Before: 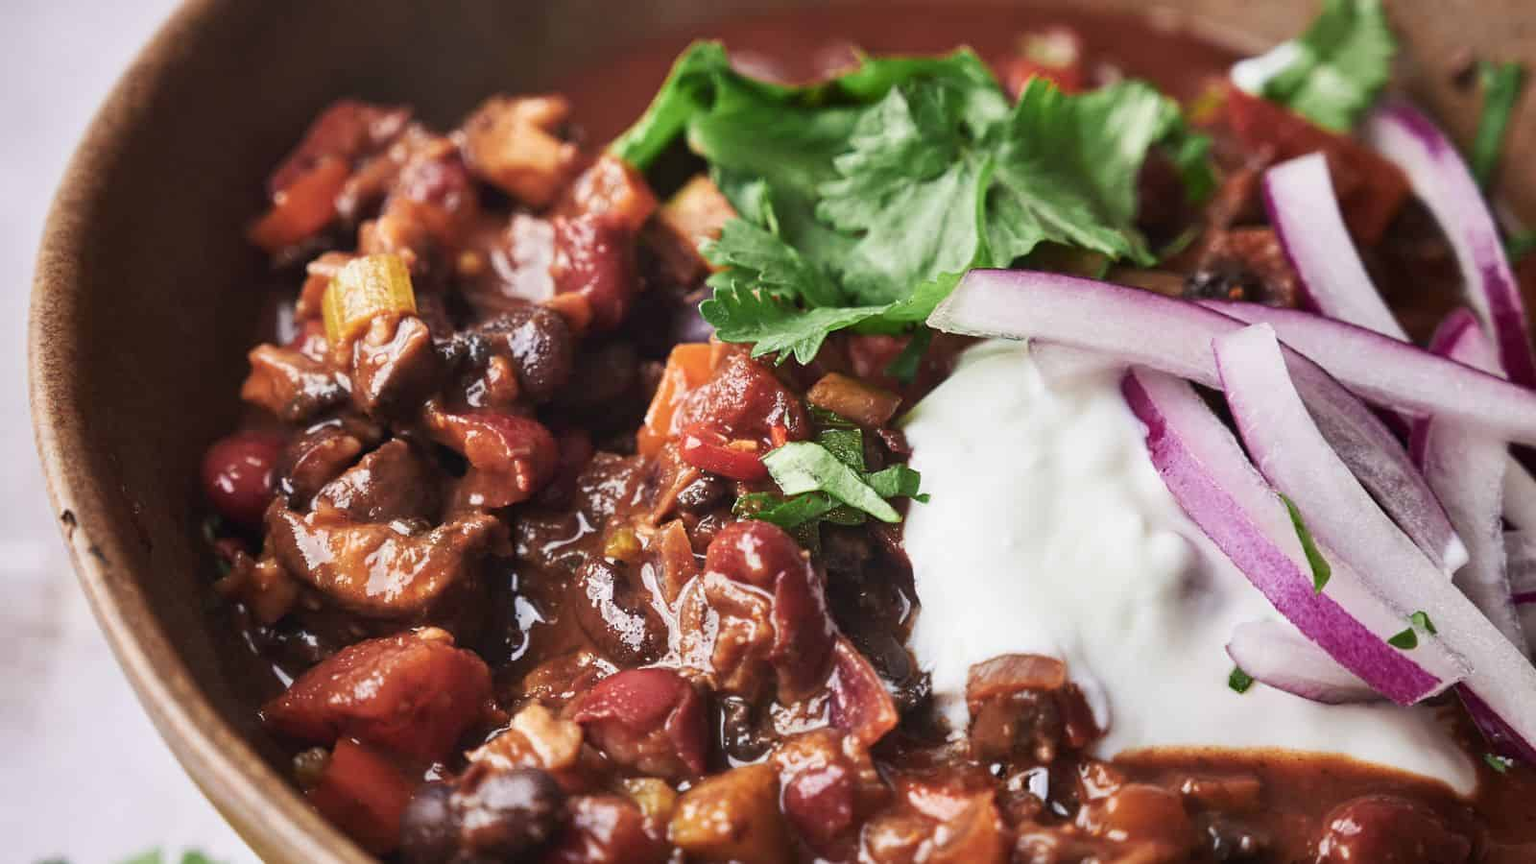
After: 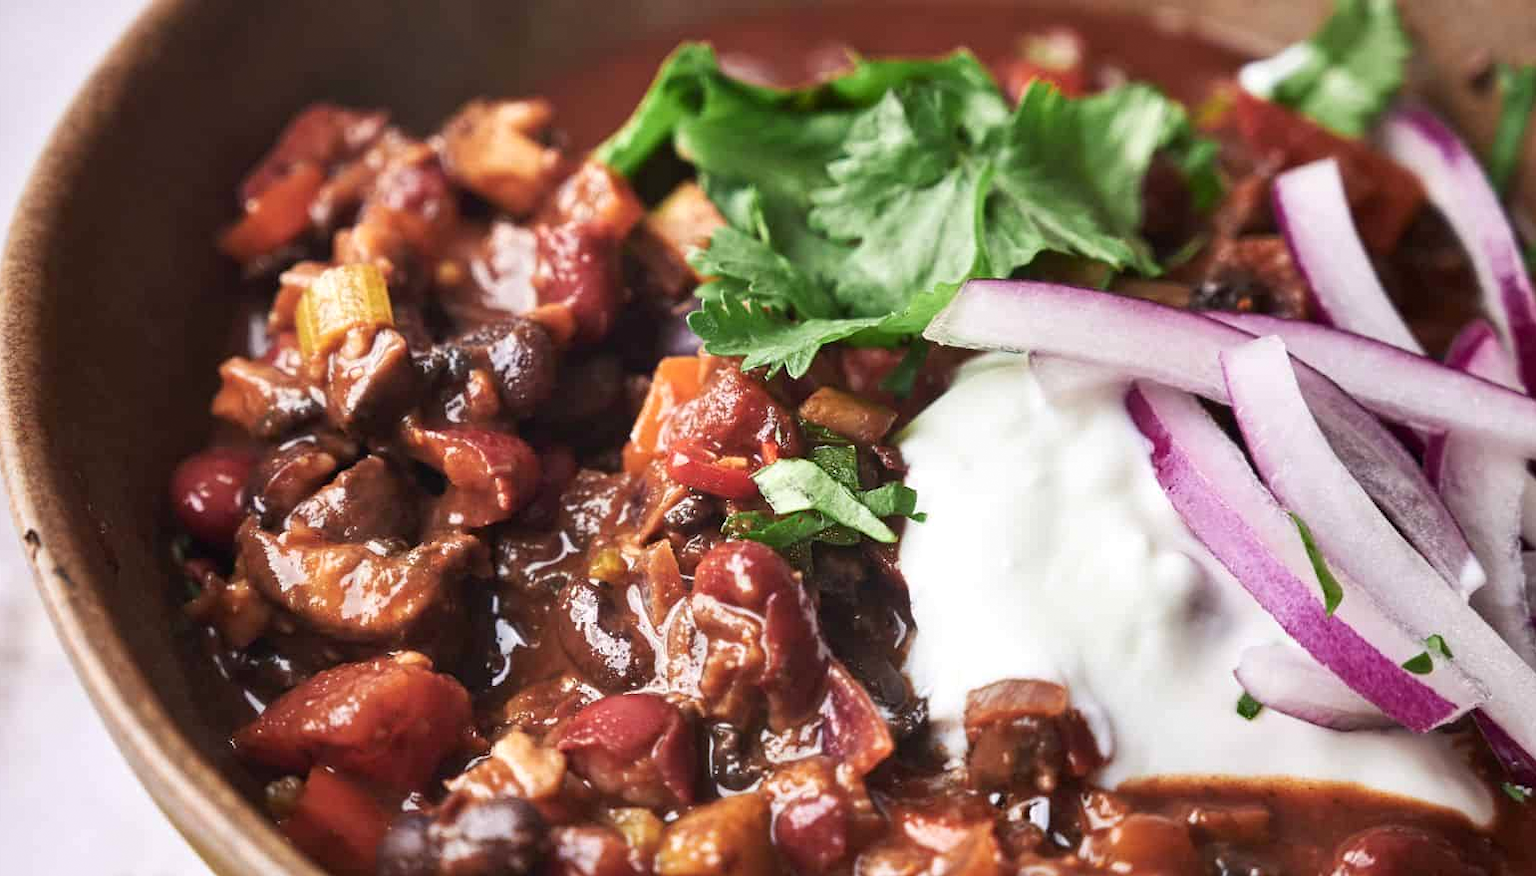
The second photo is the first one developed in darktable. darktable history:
exposure: black level correction 0.001, exposure 0.191 EV, compensate highlight preservation false
crop and rotate: left 2.536%, right 1.107%, bottom 2.246%
grain: coarseness 0.81 ISO, strength 1.34%, mid-tones bias 0%
